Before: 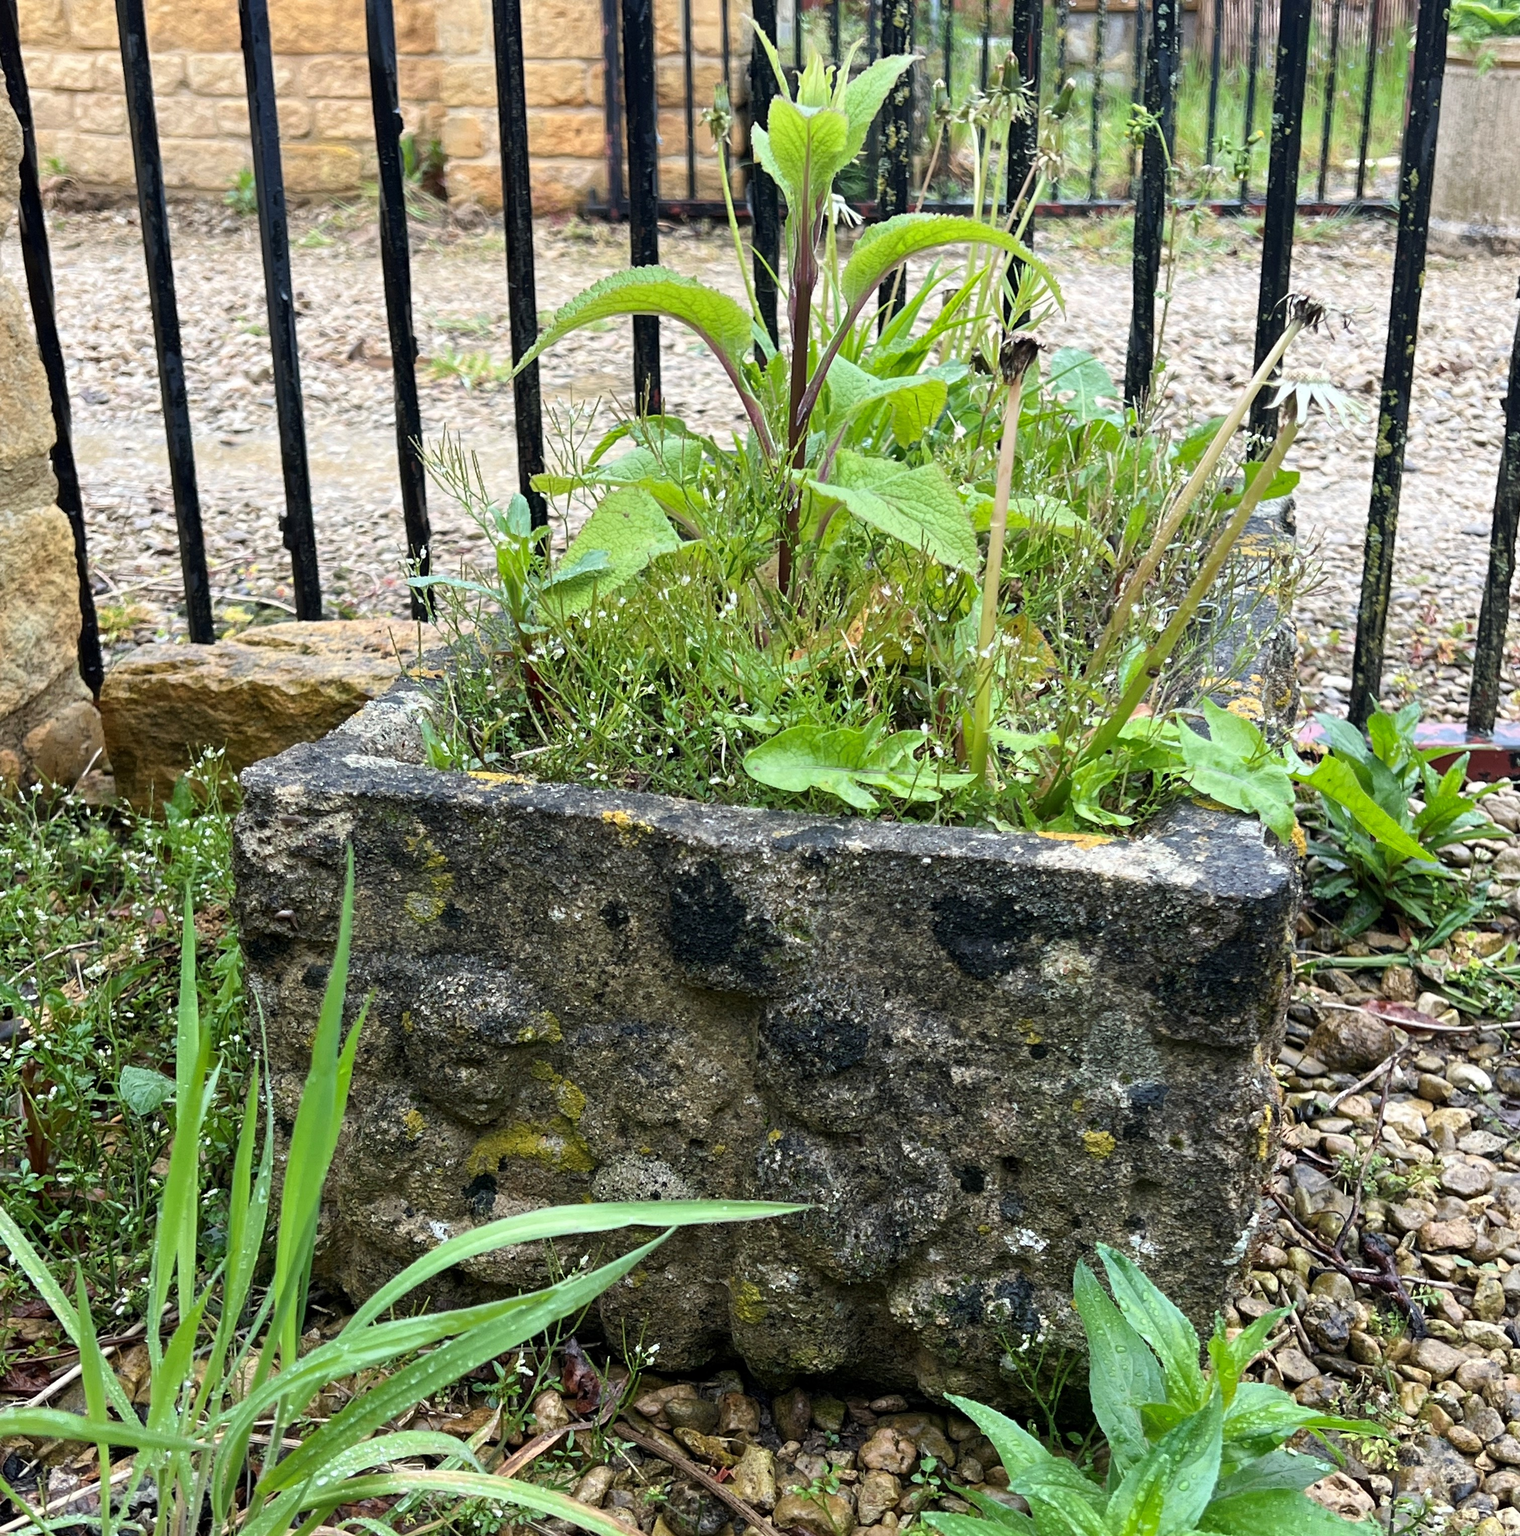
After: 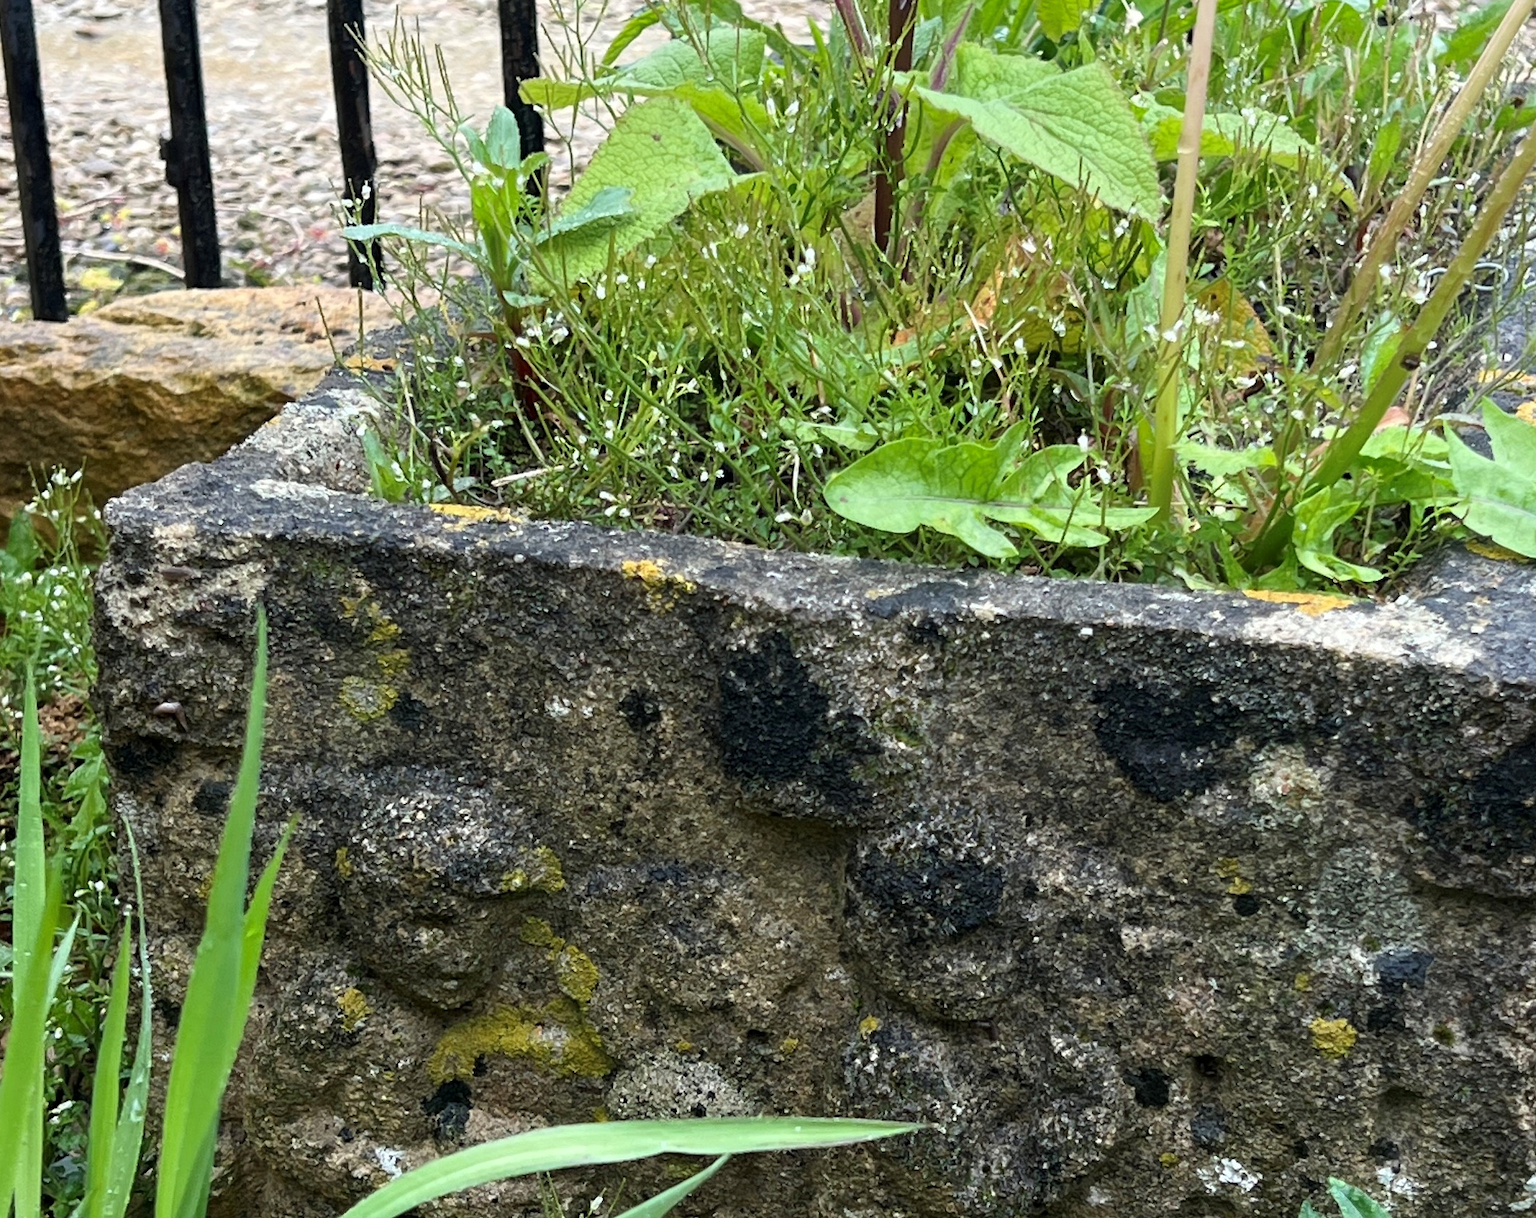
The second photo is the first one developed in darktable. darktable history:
crop: left 11.044%, top 27.324%, right 18.306%, bottom 17.233%
